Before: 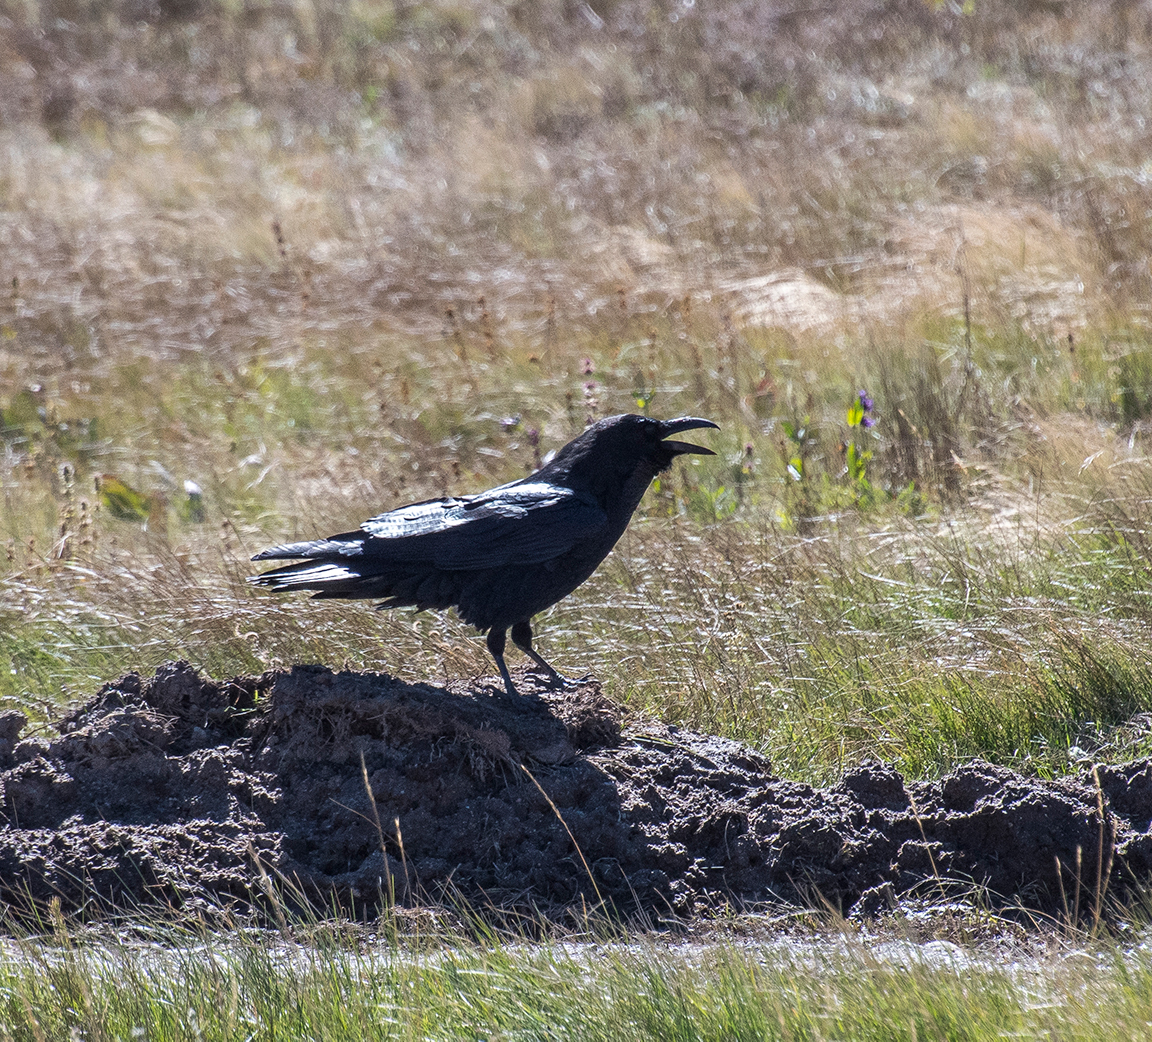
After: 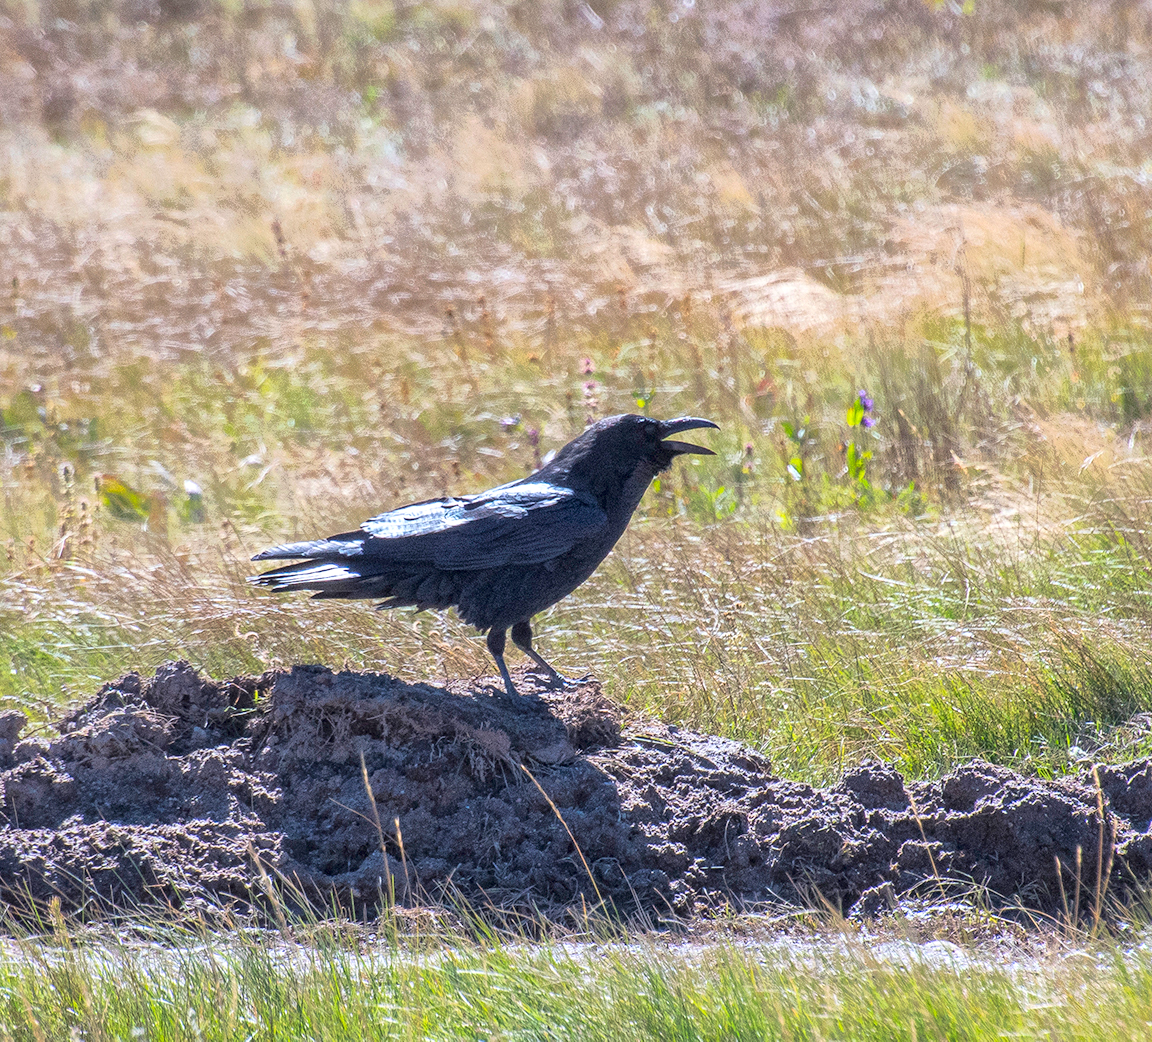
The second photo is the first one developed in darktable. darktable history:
exposure: black level correction 0.001, exposure 1.719 EV, compensate exposure bias true, compensate highlight preservation false
global tonemap: drago (1, 100), detail 1
